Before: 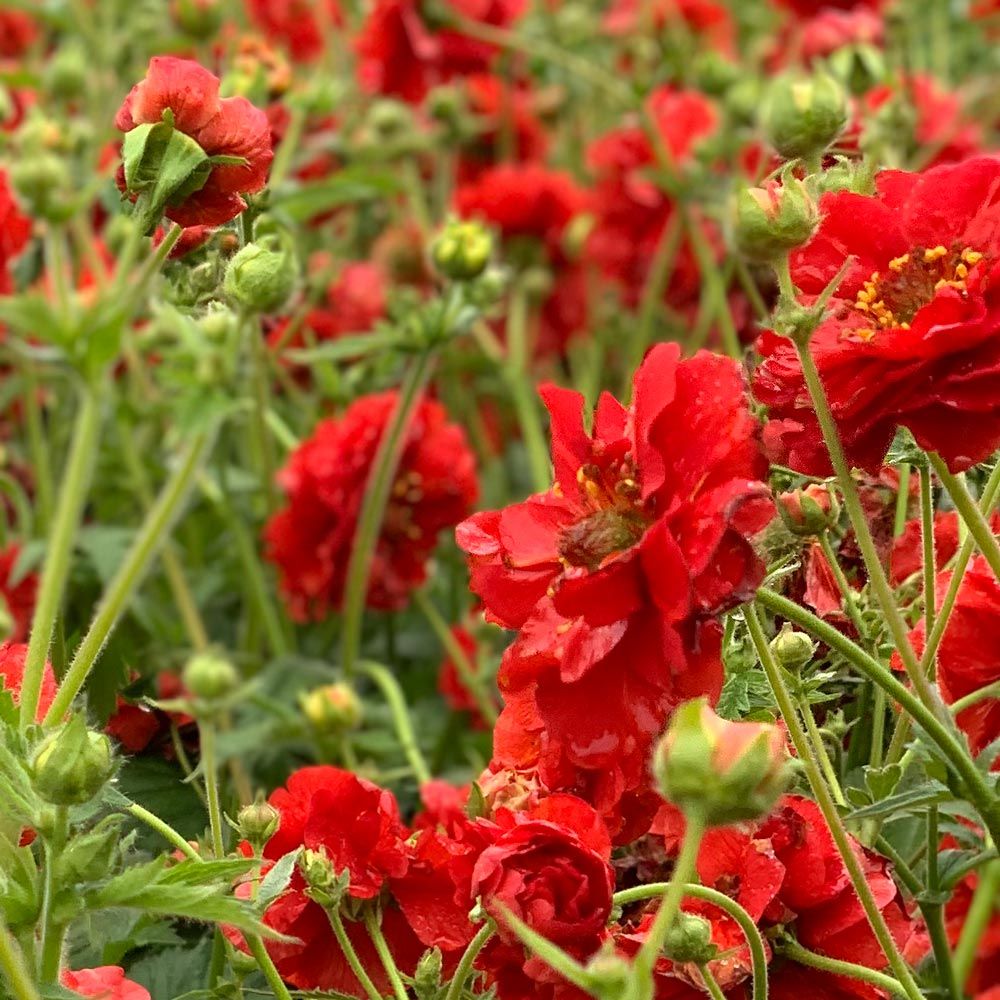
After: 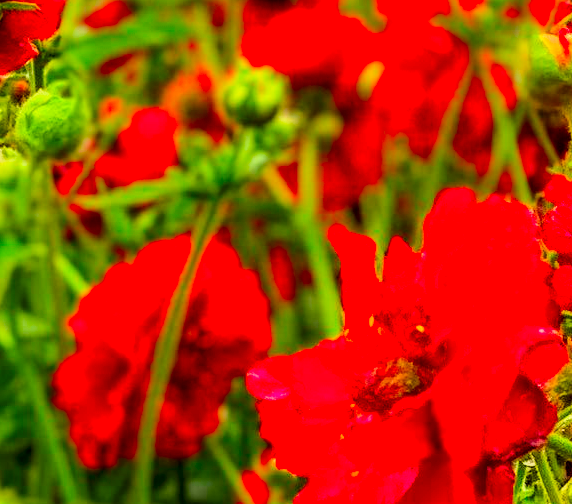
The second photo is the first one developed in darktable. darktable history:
crop: left 20.932%, top 15.471%, right 21.848%, bottom 34.081%
tone equalizer: -8 EV -0.417 EV, -7 EV -0.389 EV, -6 EV -0.333 EV, -5 EV -0.222 EV, -3 EV 0.222 EV, -2 EV 0.333 EV, -1 EV 0.389 EV, +0 EV 0.417 EV, edges refinement/feathering 500, mask exposure compensation -1.57 EV, preserve details no
color correction: highlights a* 1.59, highlights b* -1.7, saturation 2.48
filmic rgb: black relative exposure -7.65 EV, white relative exposure 4.56 EV, hardness 3.61, color science v6 (2022)
local contrast: detail 130%
